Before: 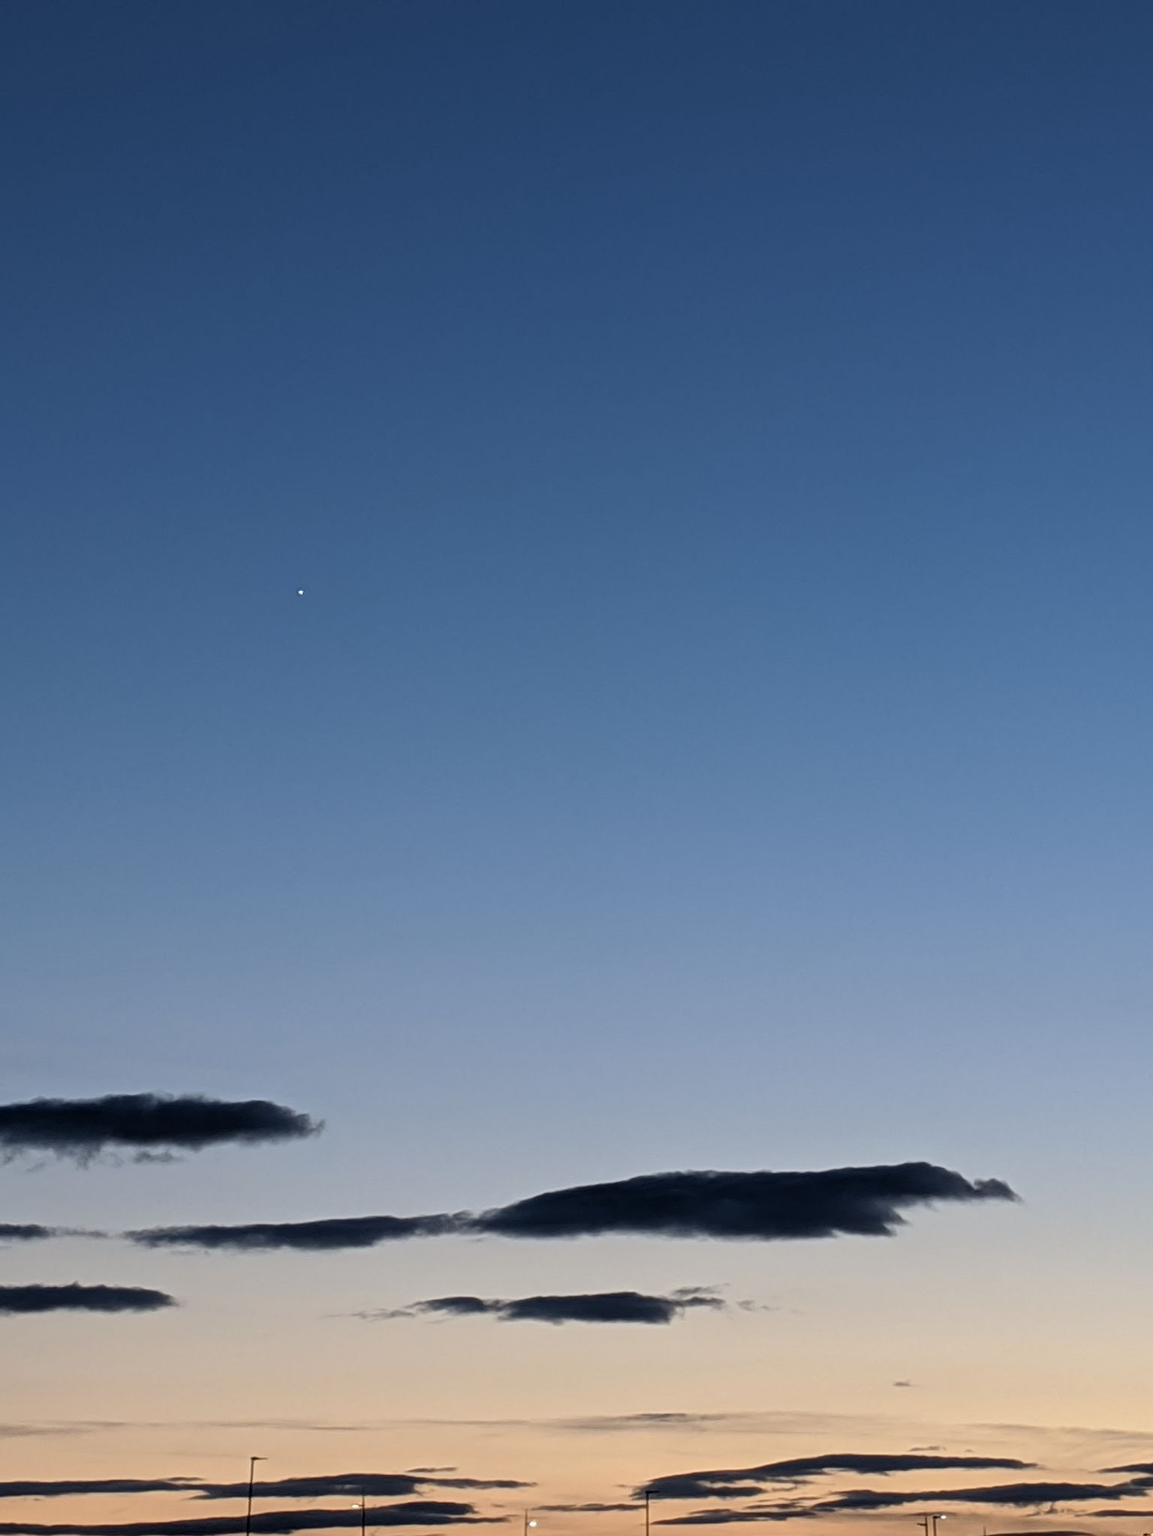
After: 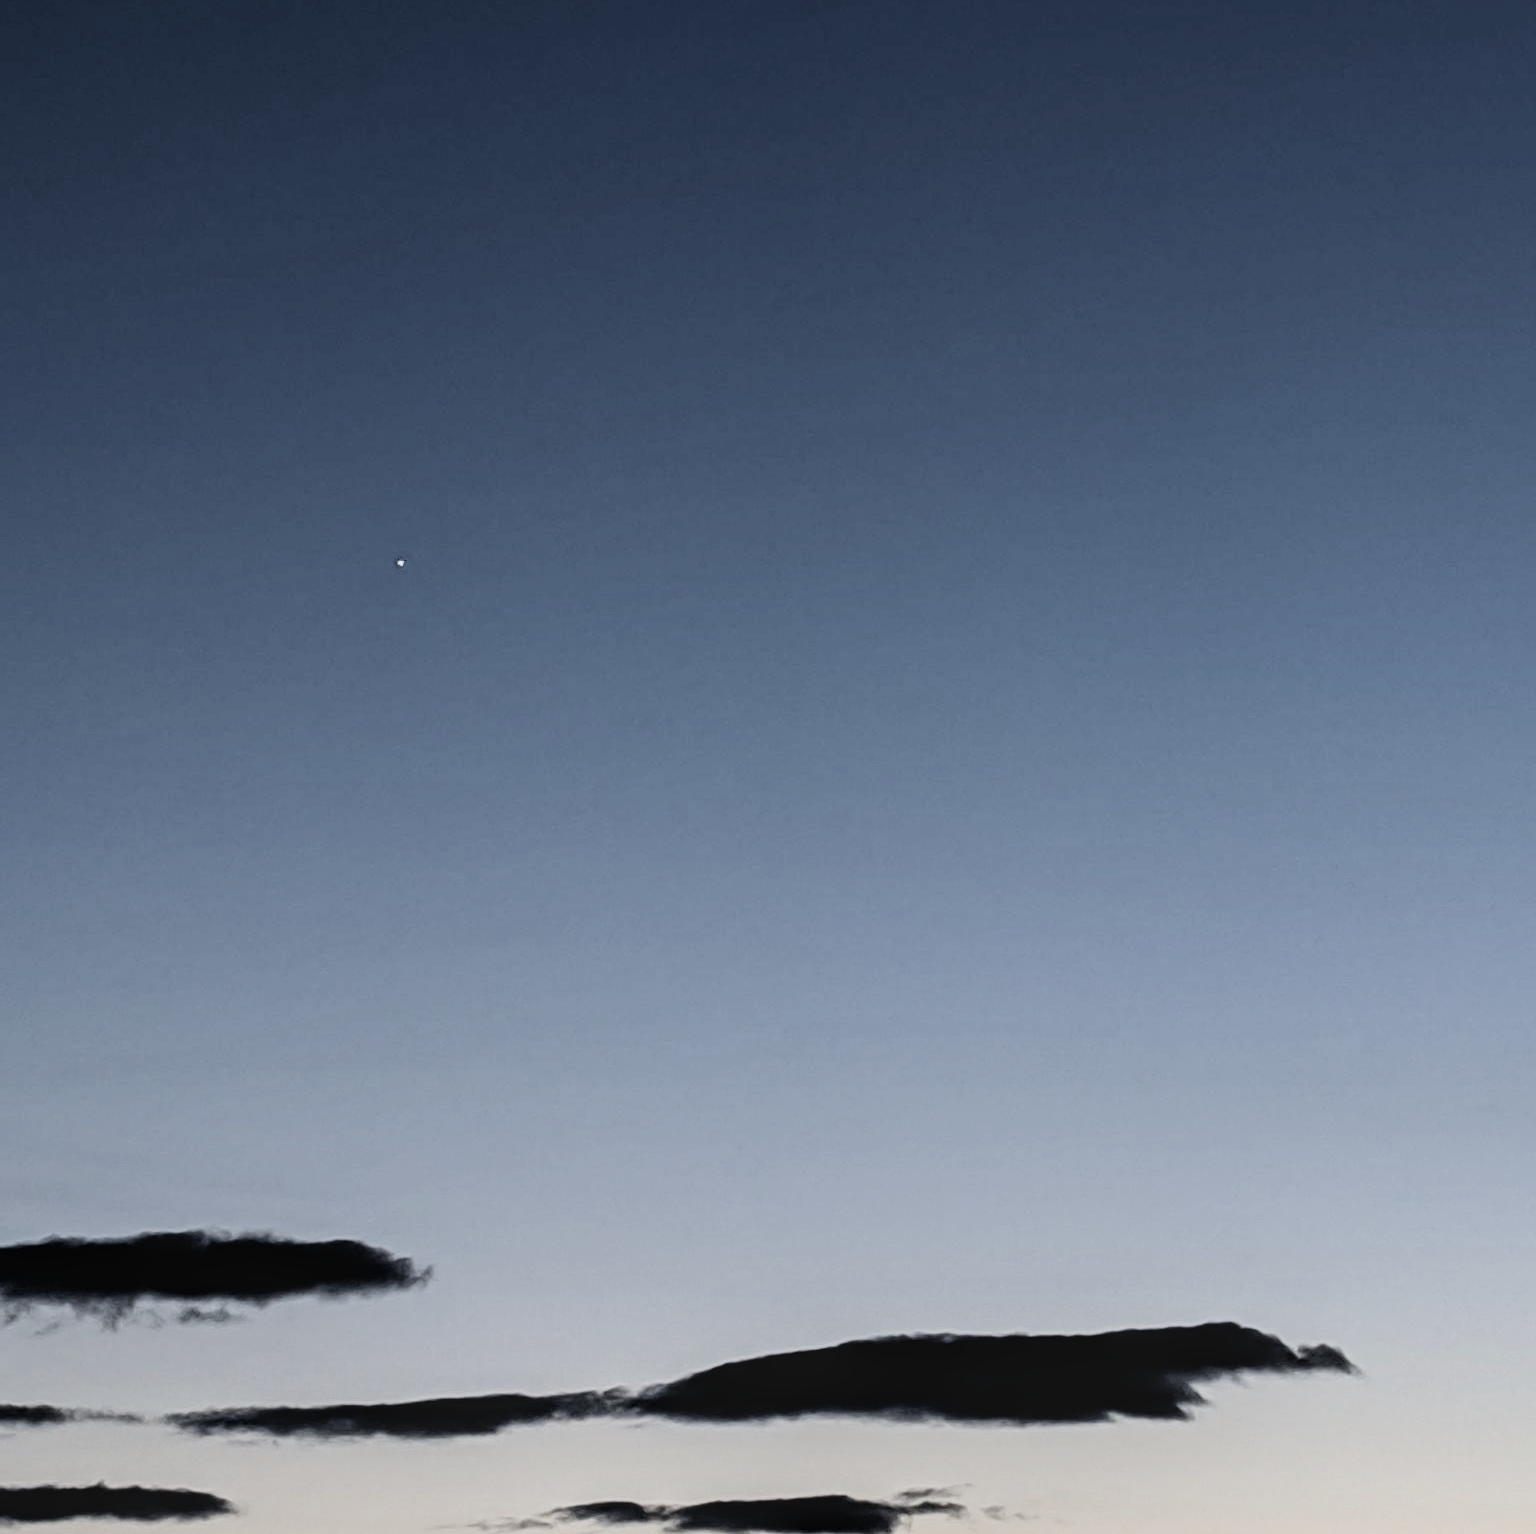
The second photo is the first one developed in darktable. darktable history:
contrast brightness saturation: contrast 0.102, saturation -0.354
crop: top 11.058%, bottom 13.92%
filmic rgb: black relative exposure -5.11 EV, white relative exposure 3.96 EV, threshold 5.99 EV, hardness 2.91, contrast 1.411, highlights saturation mix -28.74%, enable highlight reconstruction true
local contrast: on, module defaults
